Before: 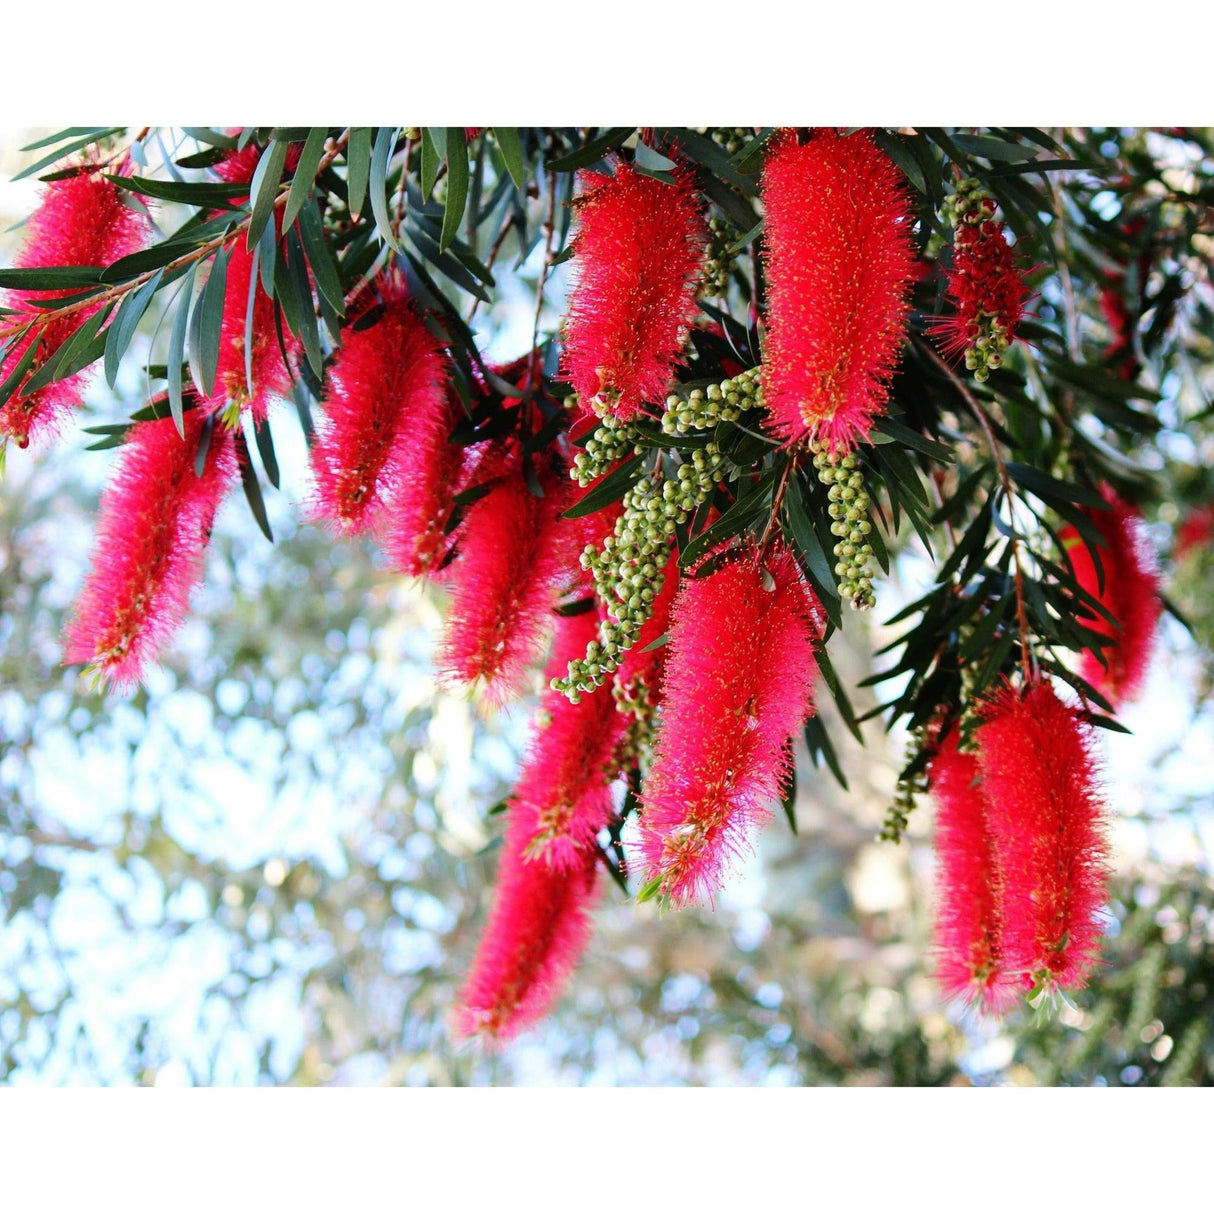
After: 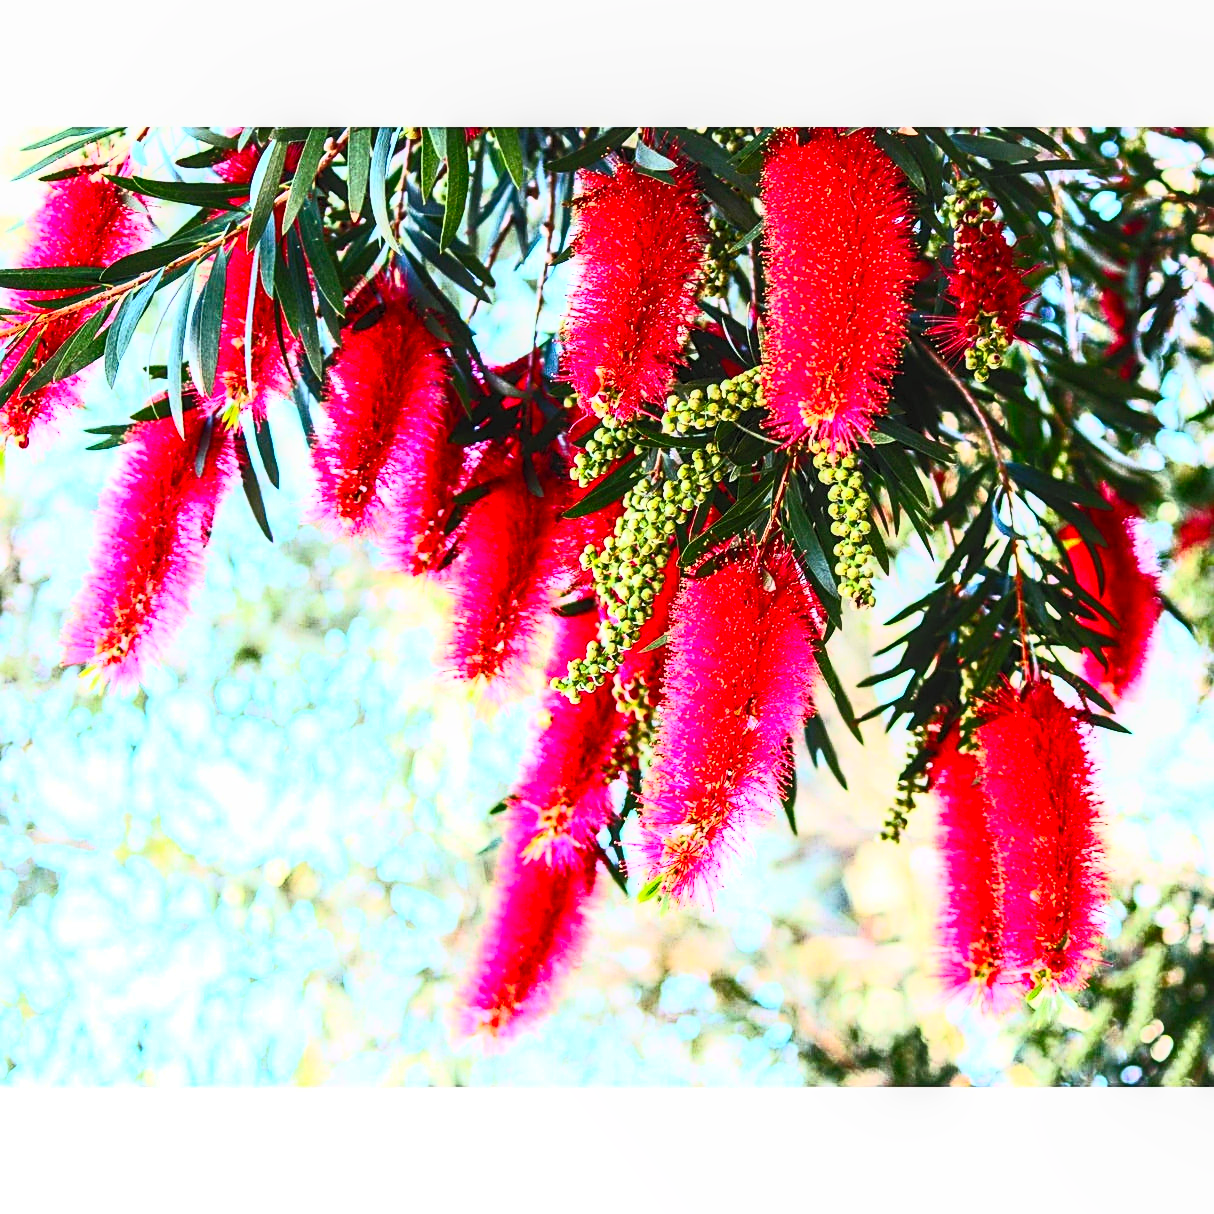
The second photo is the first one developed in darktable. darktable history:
sharpen: on, module defaults
contrast brightness saturation: contrast 0.83, brightness 0.59, saturation 0.59
local contrast: on, module defaults
